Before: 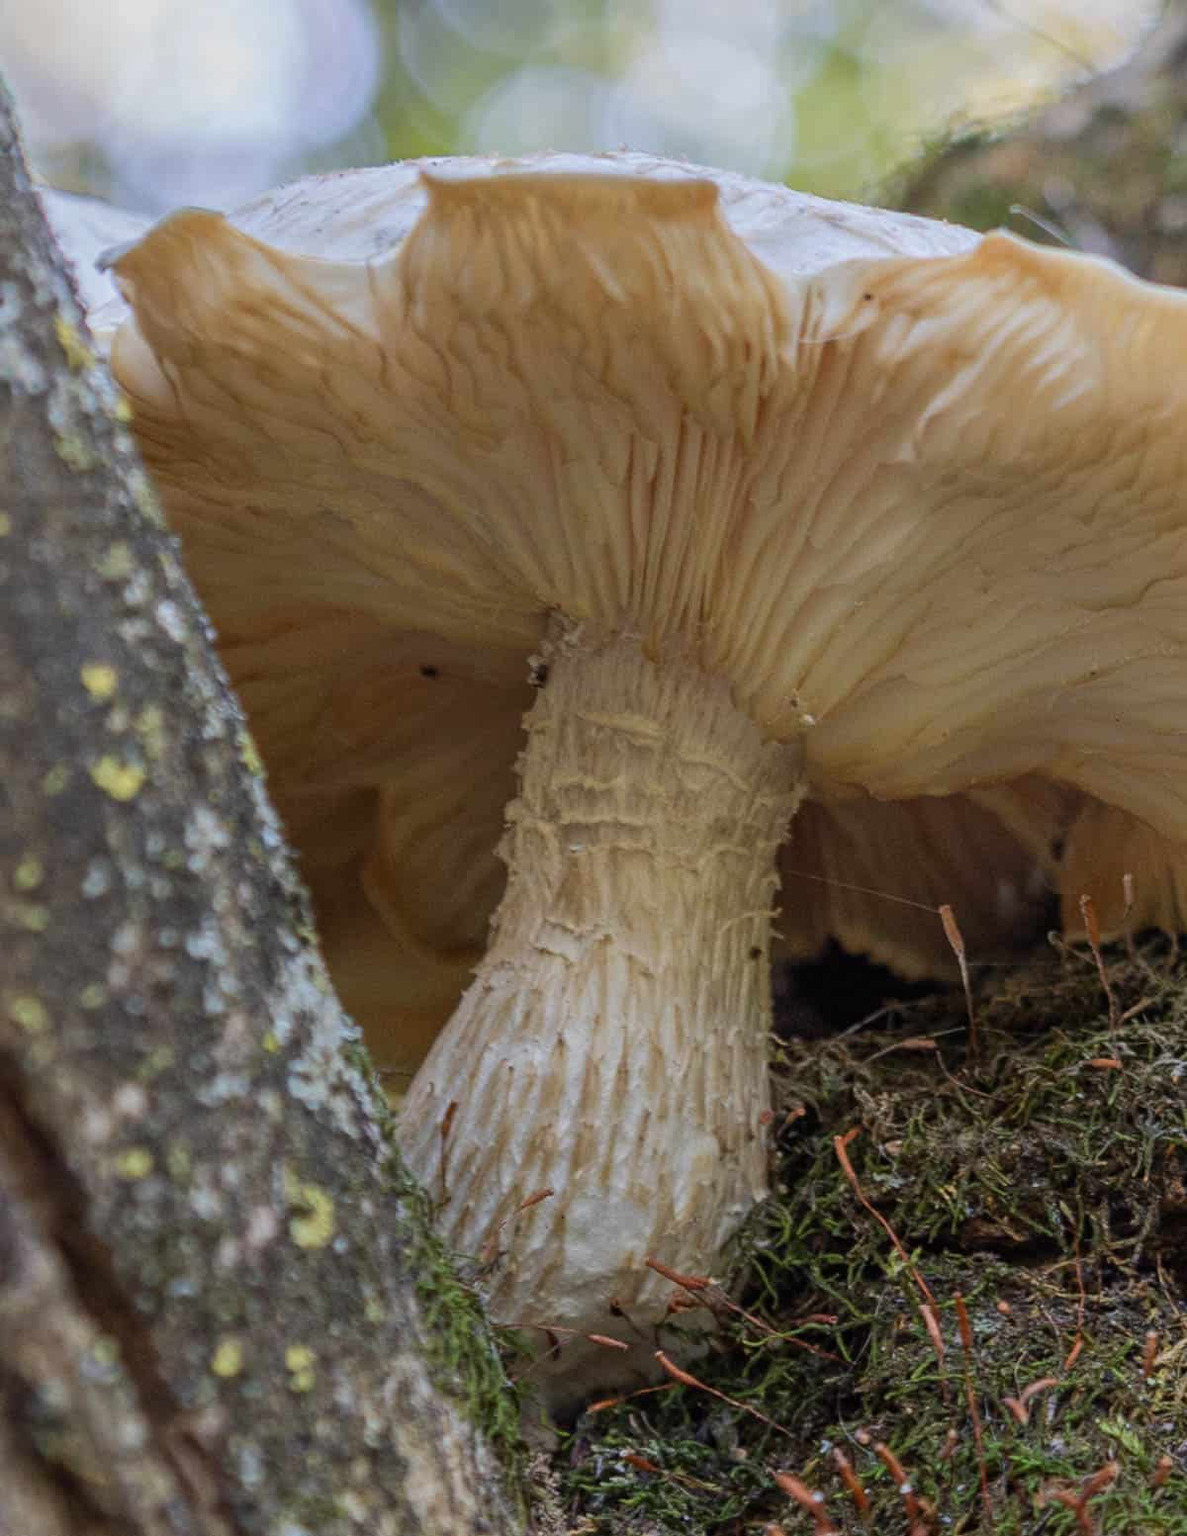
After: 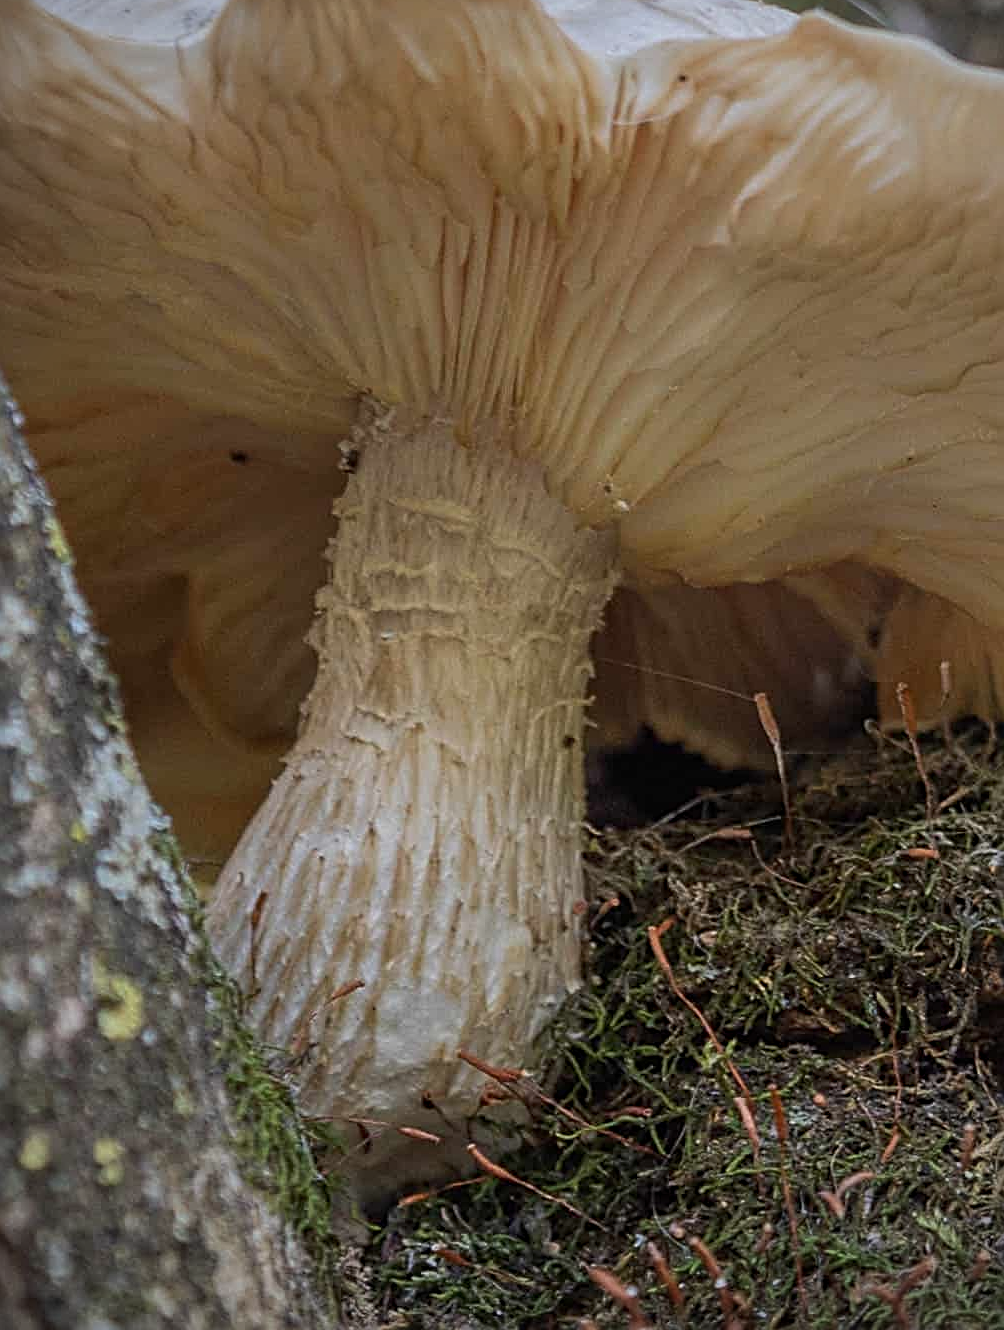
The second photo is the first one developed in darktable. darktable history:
sharpen: radius 2.625, amount 0.685
vignetting: unbound false
crop: left 16.329%, top 14.304%
